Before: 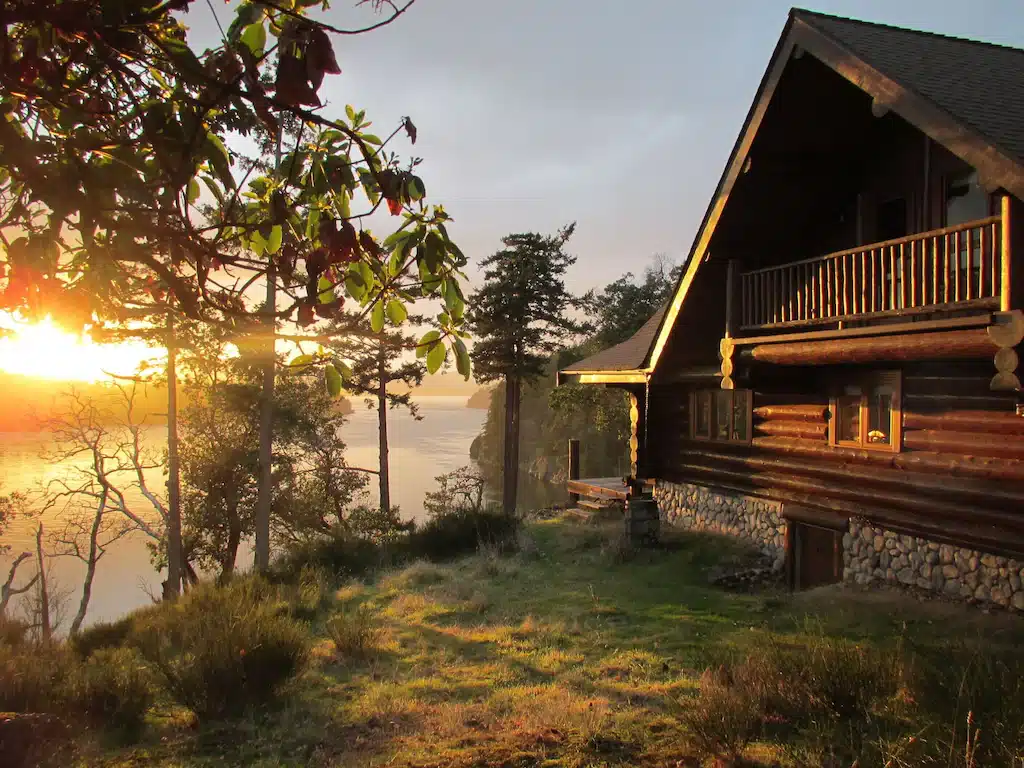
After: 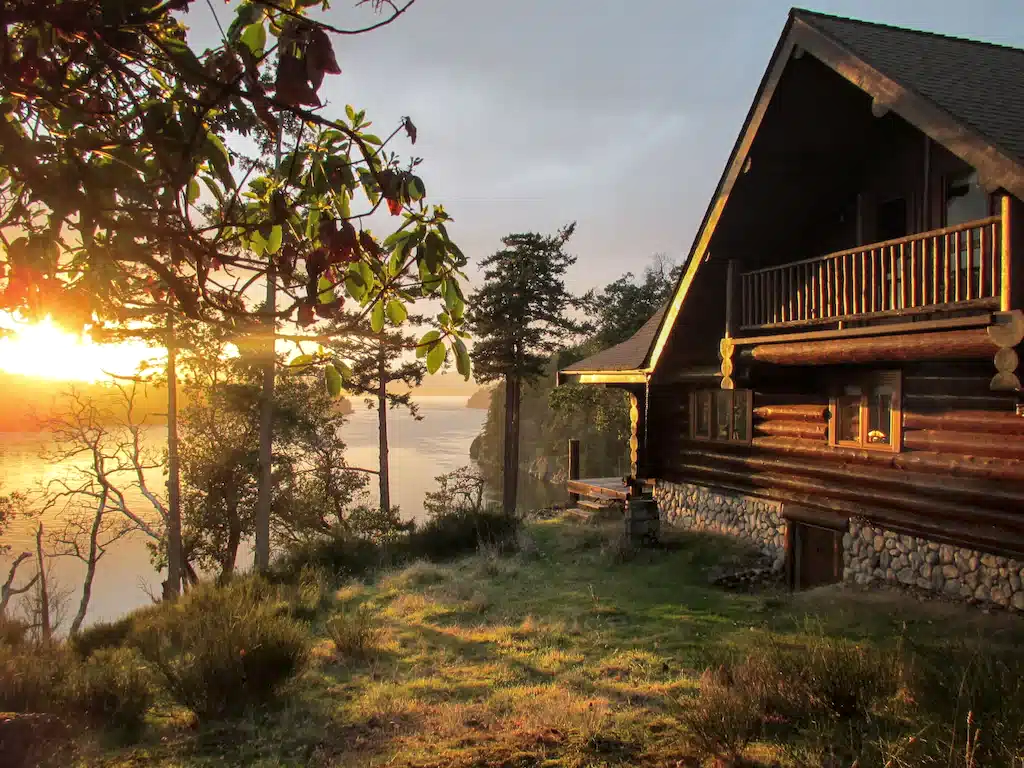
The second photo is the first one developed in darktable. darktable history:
local contrast: on, module defaults
rotate and perspective: crop left 0, crop top 0
